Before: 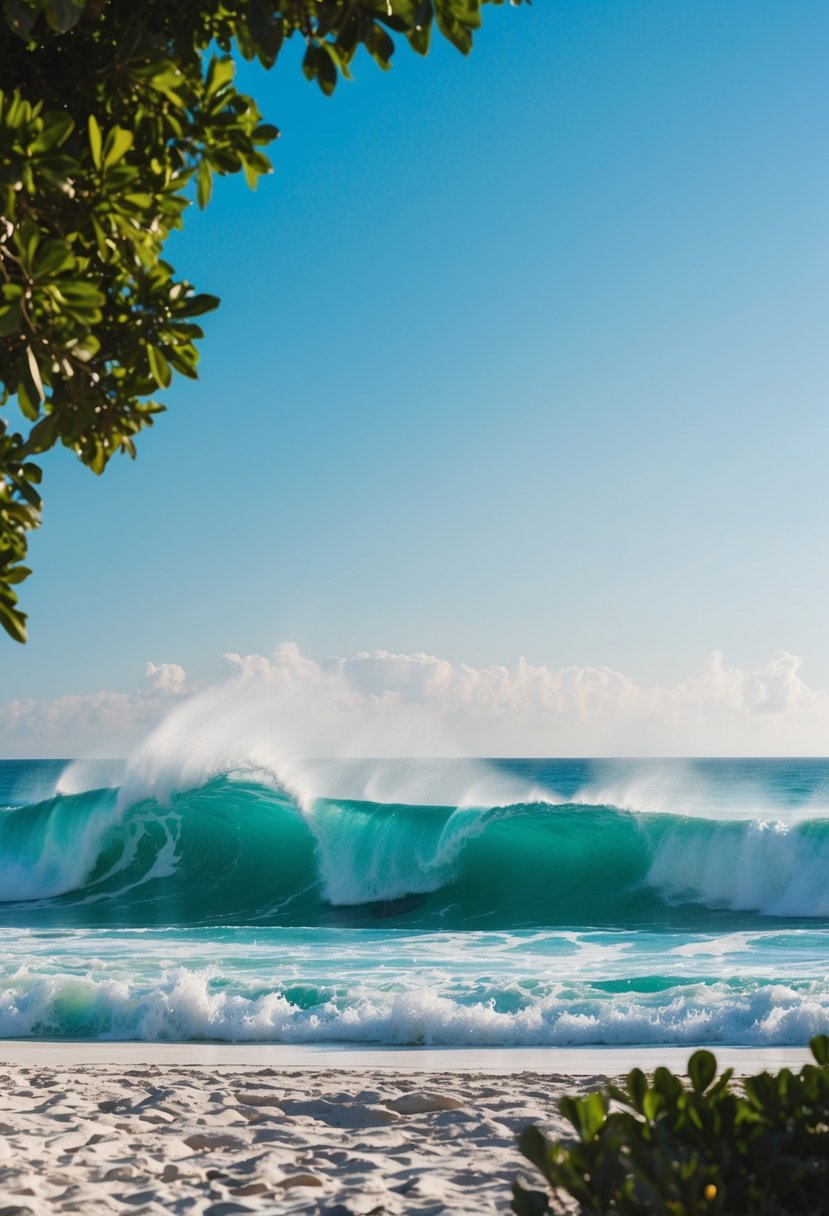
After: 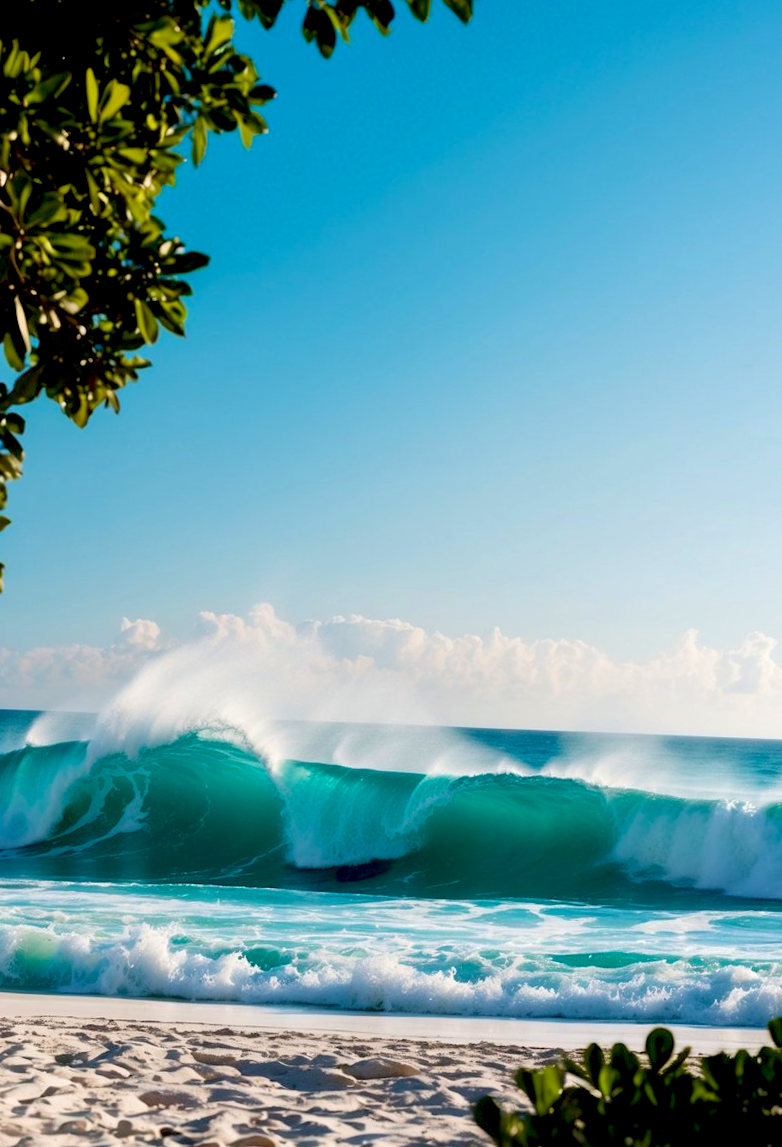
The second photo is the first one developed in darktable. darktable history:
exposure: black level correction 0.025, exposure 0.182 EV, compensate highlight preservation false
velvia: on, module defaults
crop and rotate: angle -2.38°
